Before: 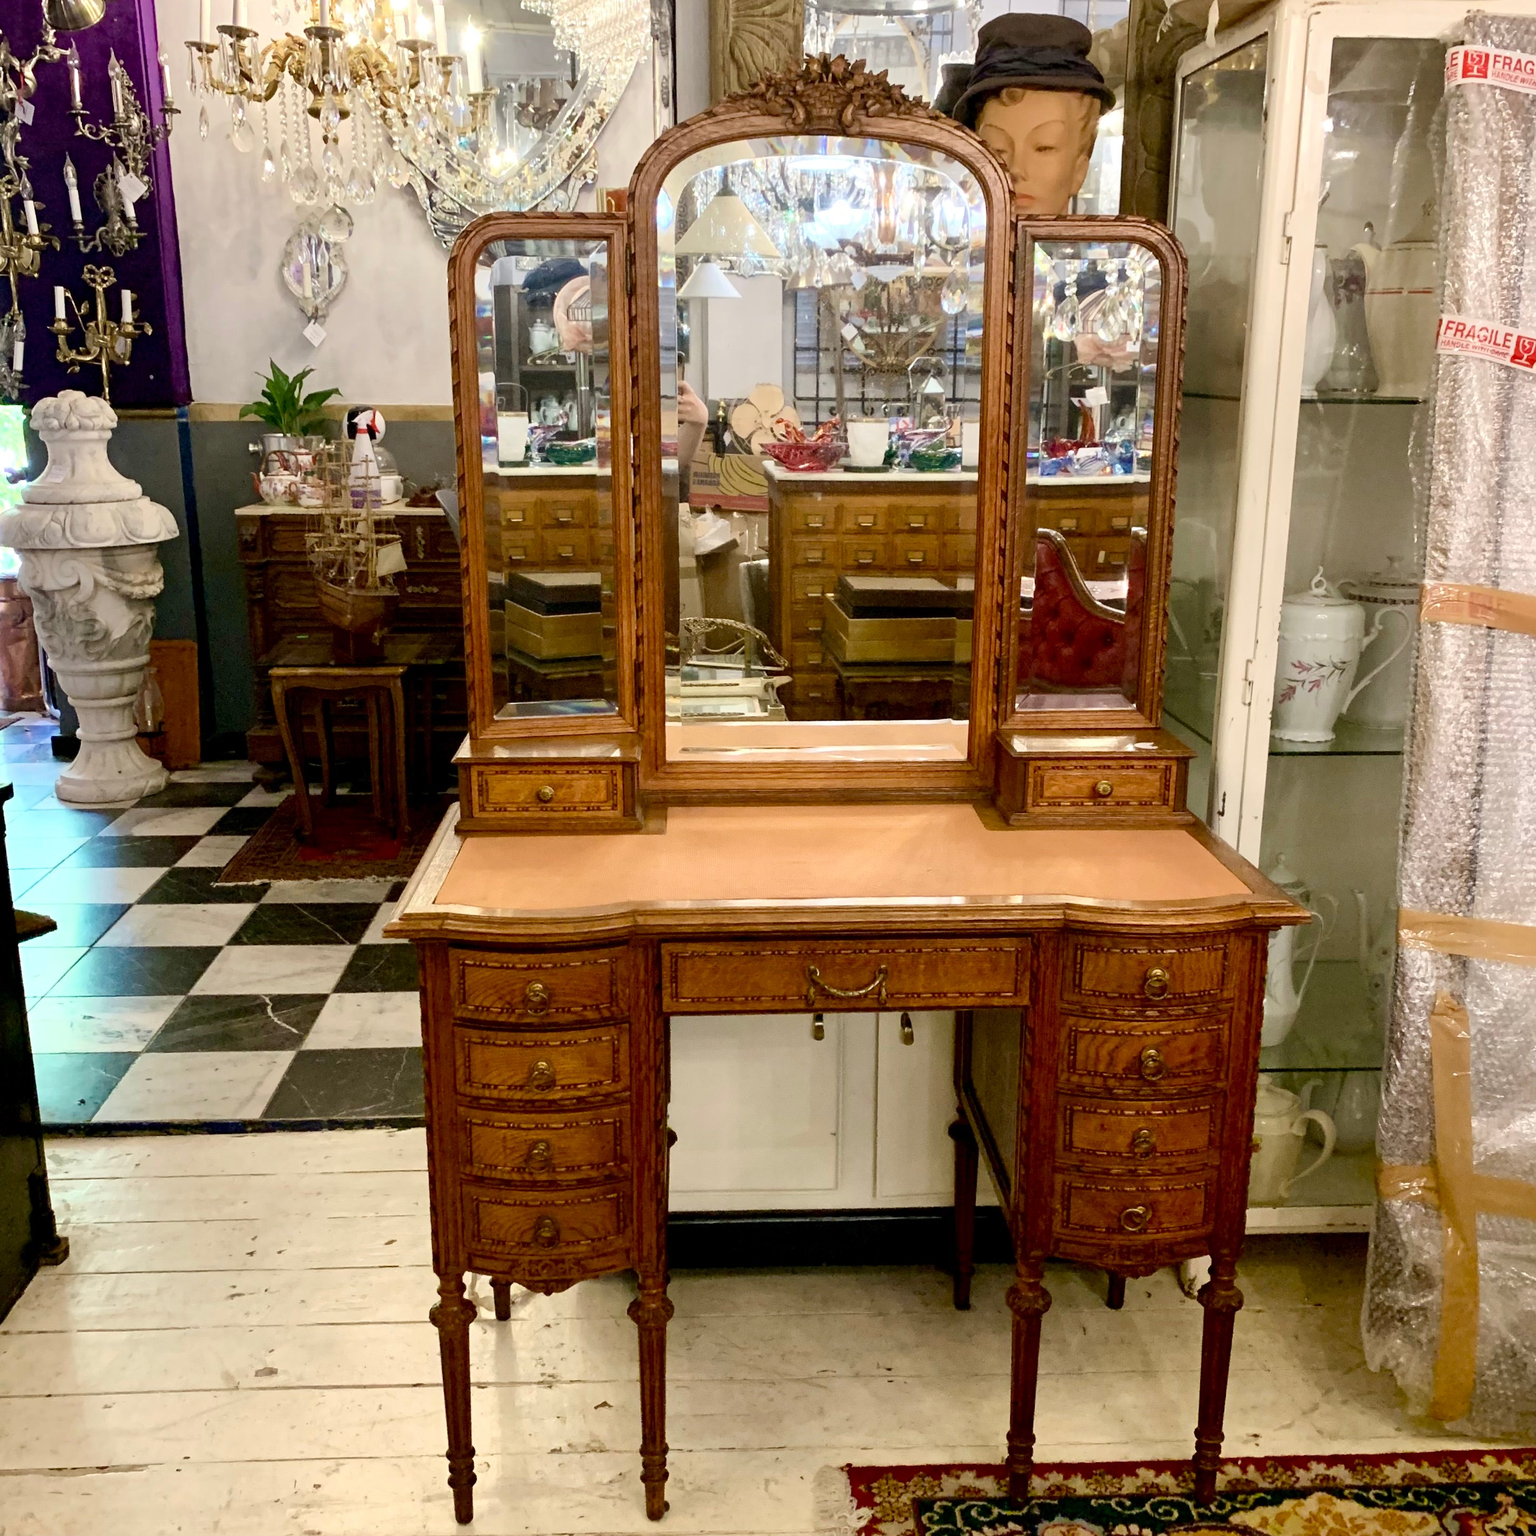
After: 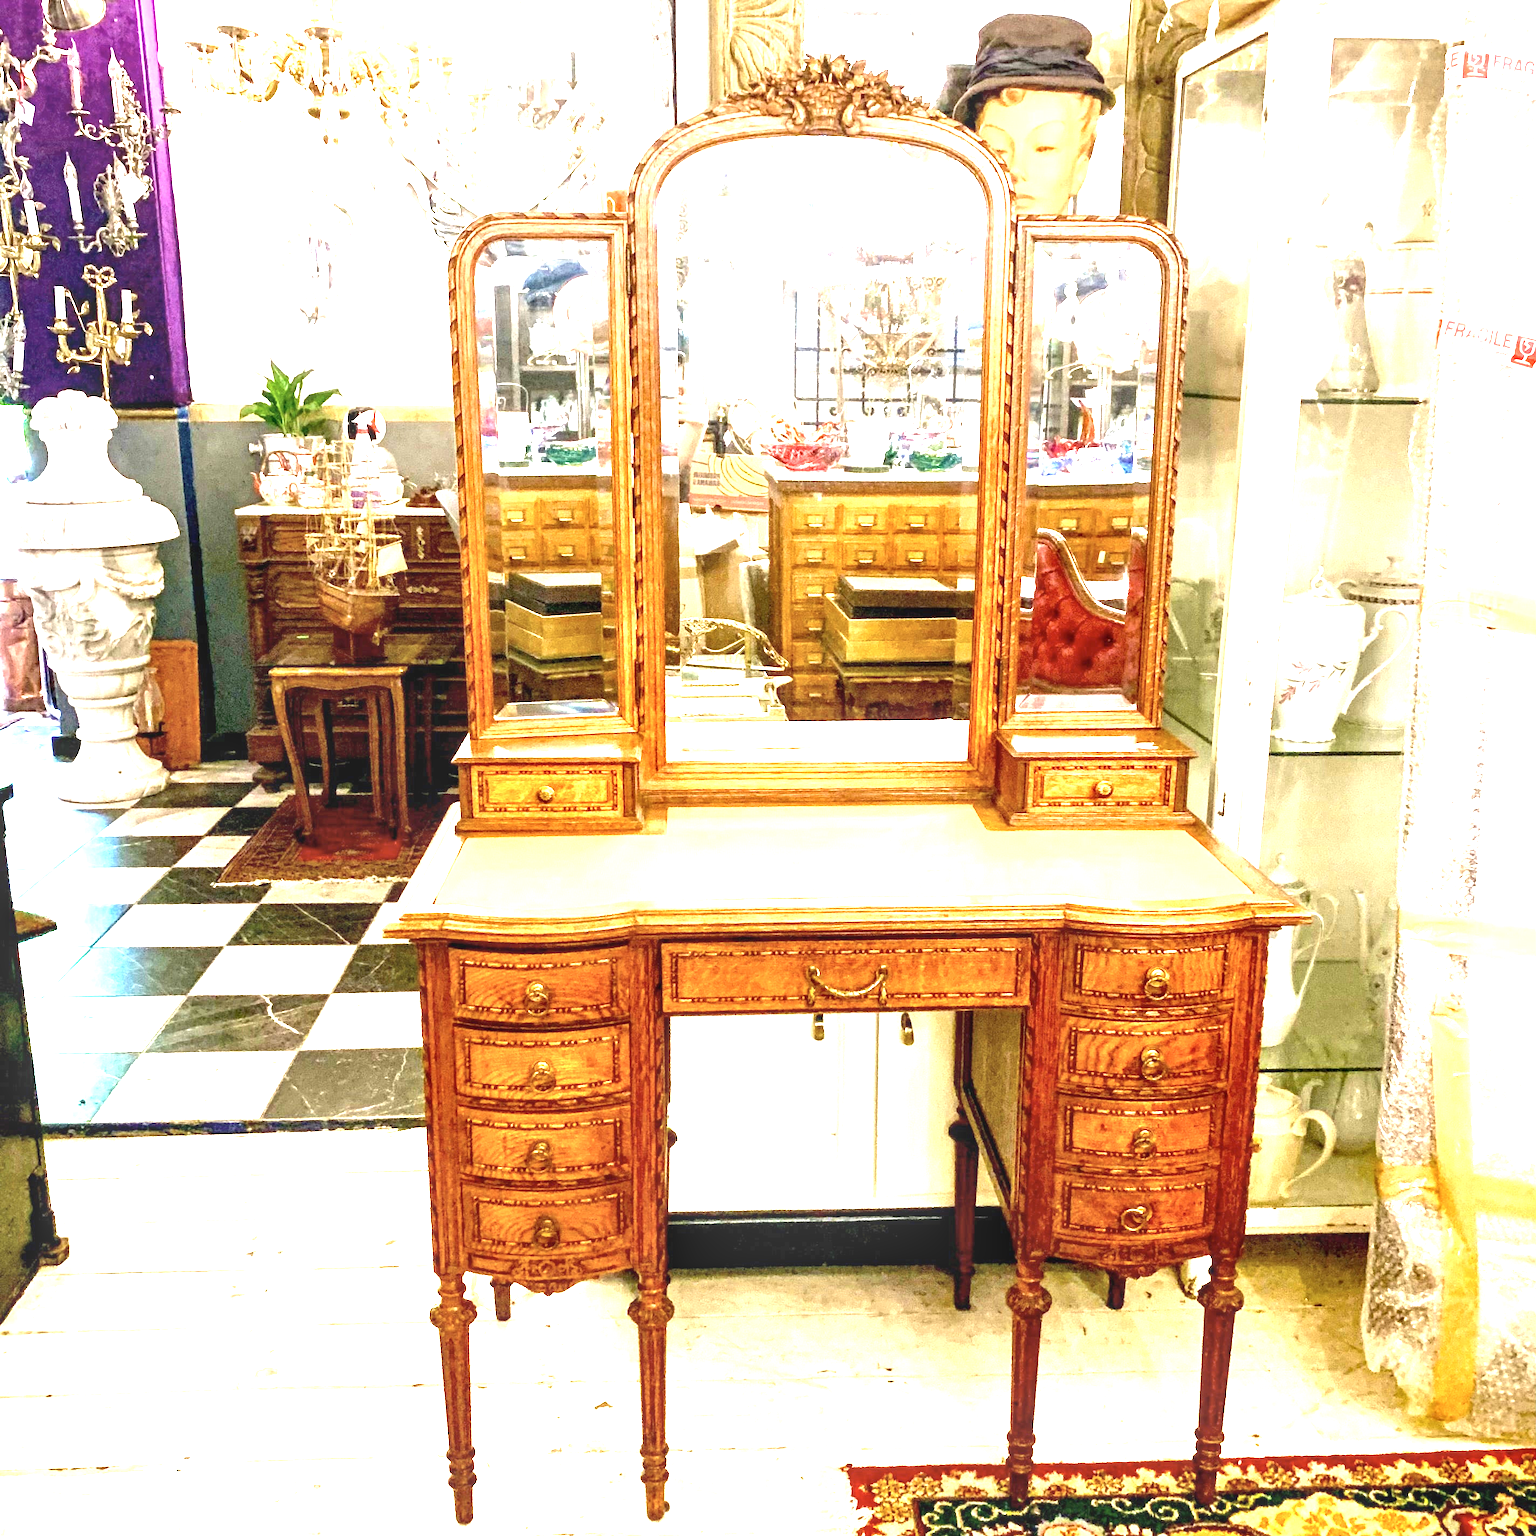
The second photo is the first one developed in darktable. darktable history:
contrast brightness saturation: saturation -0.068
exposure: black level correction 0, exposure 2.398 EV, compensate highlight preservation false
local contrast: detail 130%
